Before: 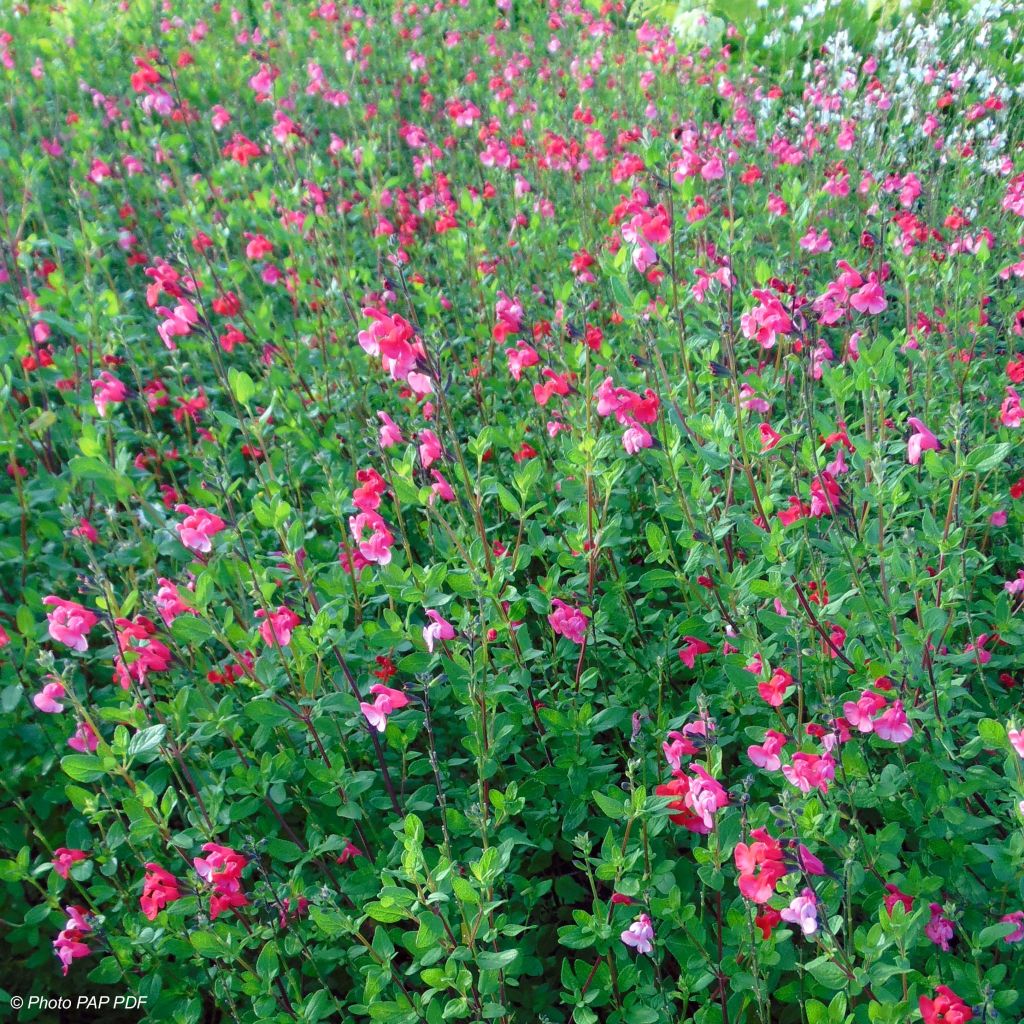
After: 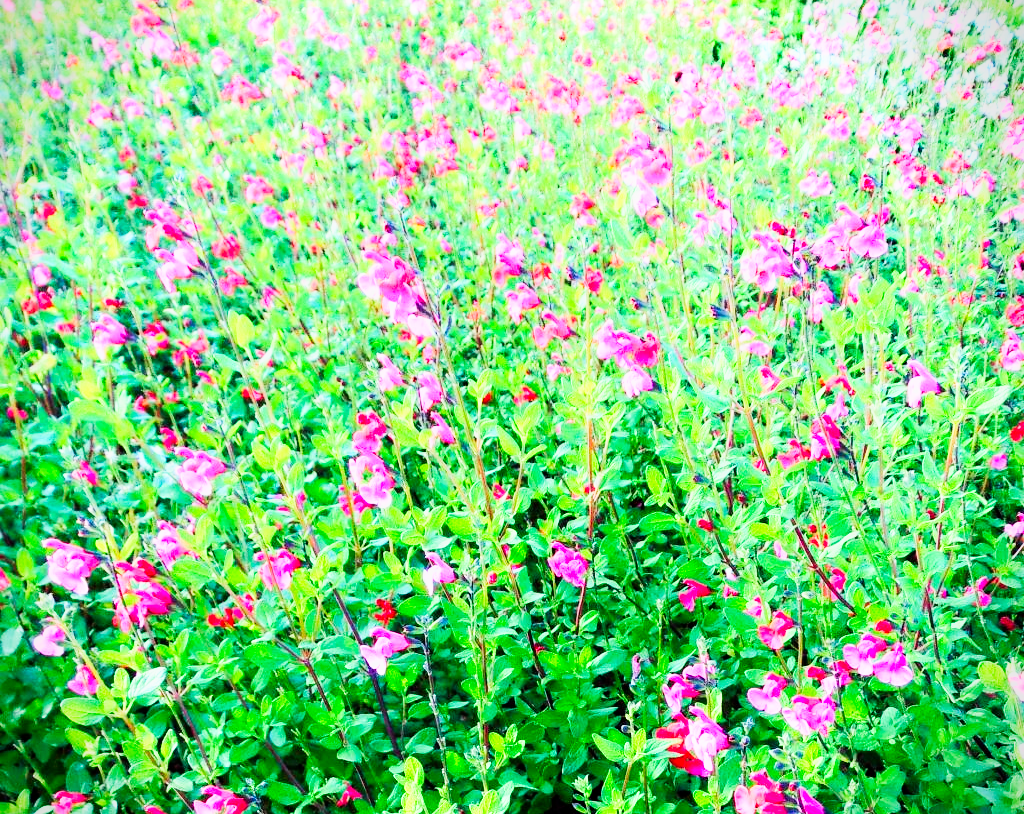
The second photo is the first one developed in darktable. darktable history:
levels: levels [0.026, 0.507, 0.987]
shadows and highlights: shadows -63.58, white point adjustment -5.19, highlights 61.42
exposure: exposure -0.266 EV, compensate highlight preservation false
contrast brightness saturation: contrast 0.069, brightness 0.179, saturation 0.398
crop and rotate: top 5.652%, bottom 14.817%
tone equalizer: -8 EV -0.002 EV, -7 EV 0.005 EV, -6 EV -0.018 EV, -5 EV 0.021 EV, -4 EV -0.011 EV, -3 EV 0.037 EV, -2 EV -0.058 EV, -1 EV -0.307 EV, +0 EV -0.578 EV, edges refinement/feathering 500, mask exposure compensation -1.57 EV, preserve details guided filter
vignetting: fall-off start 91.11%, brightness -0.421, saturation -0.188
base curve: curves: ch0 [(0, 0) (0, 0.001) (0.001, 0.001) (0.004, 0.002) (0.007, 0.004) (0.015, 0.013) (0.033, 0.045) (0.052, 0.096) (0.075, 0.17) (0.099, 0.241) (0.163, 0.42) (0.219, 0.55) (0.259, 0.616) (0.327, 0.722) (0.365, 0.765) (0.522, 0.873) (0.547, 0.881) (0.689, 0.919) (0.826, 0.952) (1, 1)], preserve colors none
